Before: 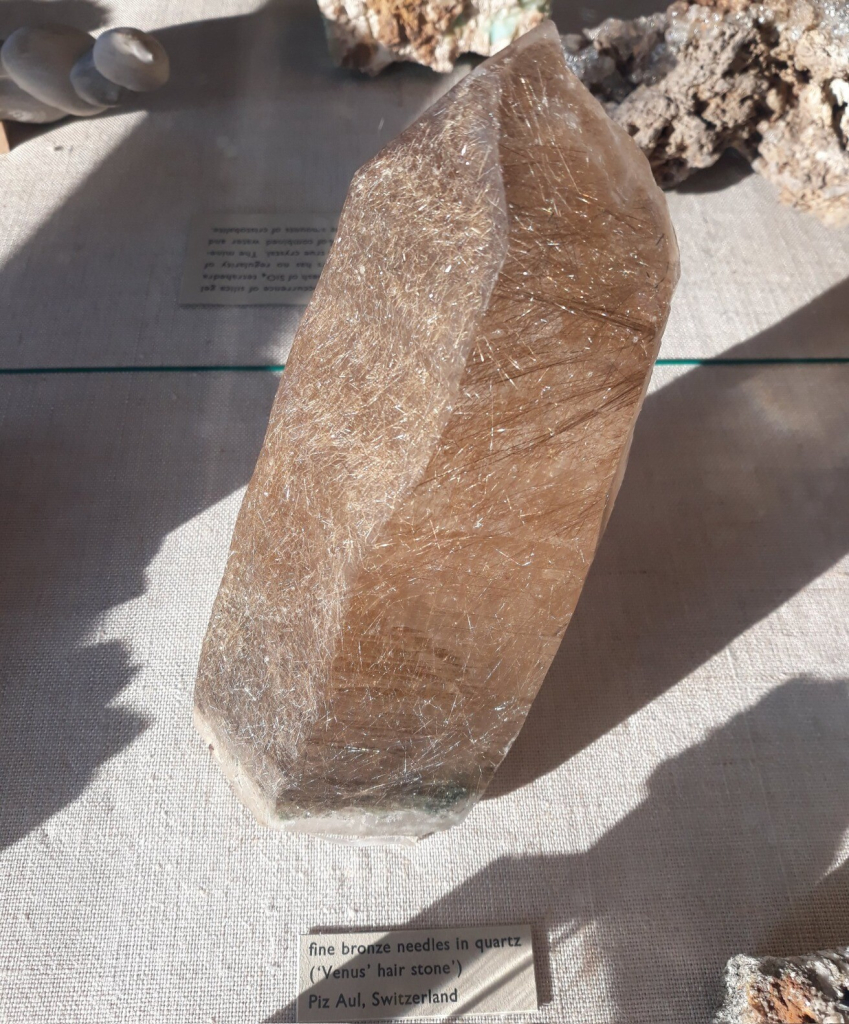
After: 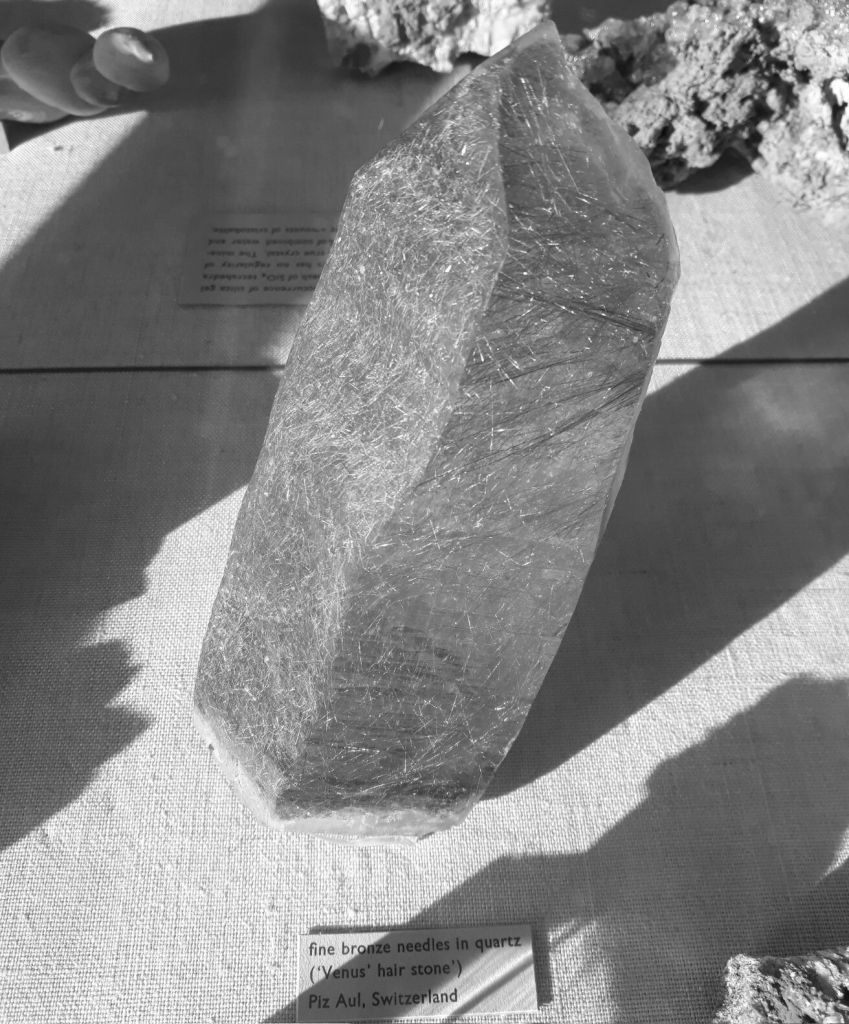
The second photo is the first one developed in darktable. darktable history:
rotate and perspective: automatic cropping original format, crop left 0, crop top 0
monochrome: size 1
